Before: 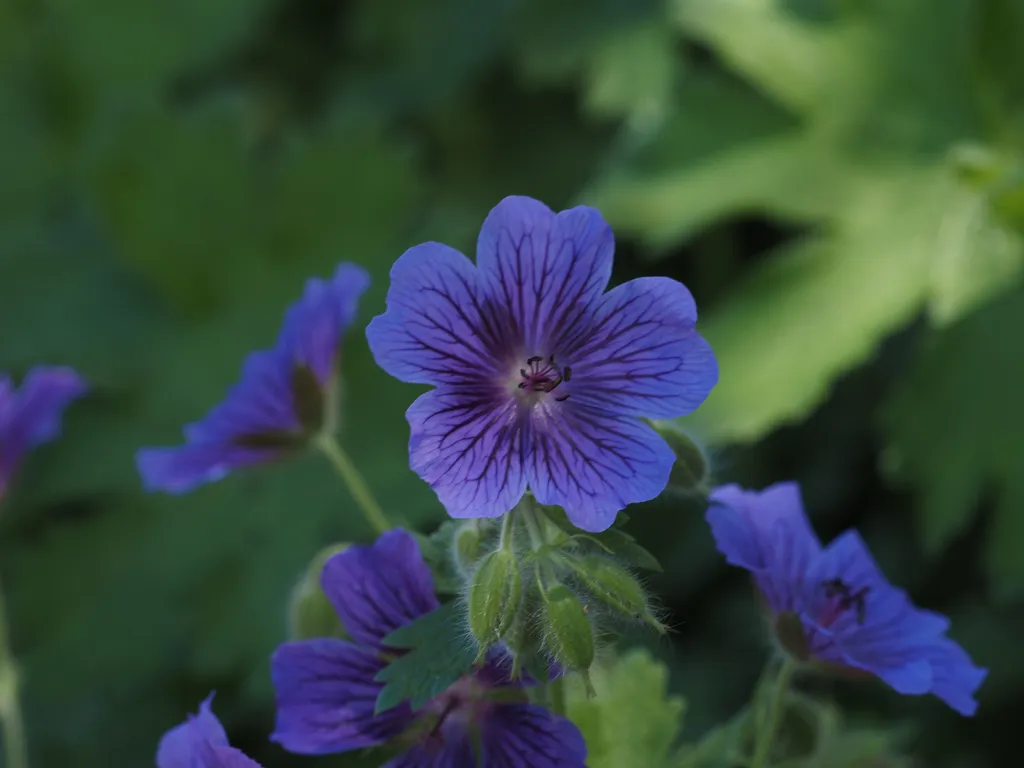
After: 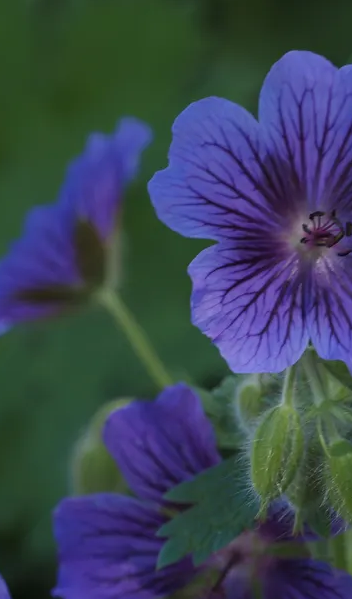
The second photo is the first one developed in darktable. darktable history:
crop and rotate: left 21.307%, top 19.007%, right 44.257%, bottom 2.981%
